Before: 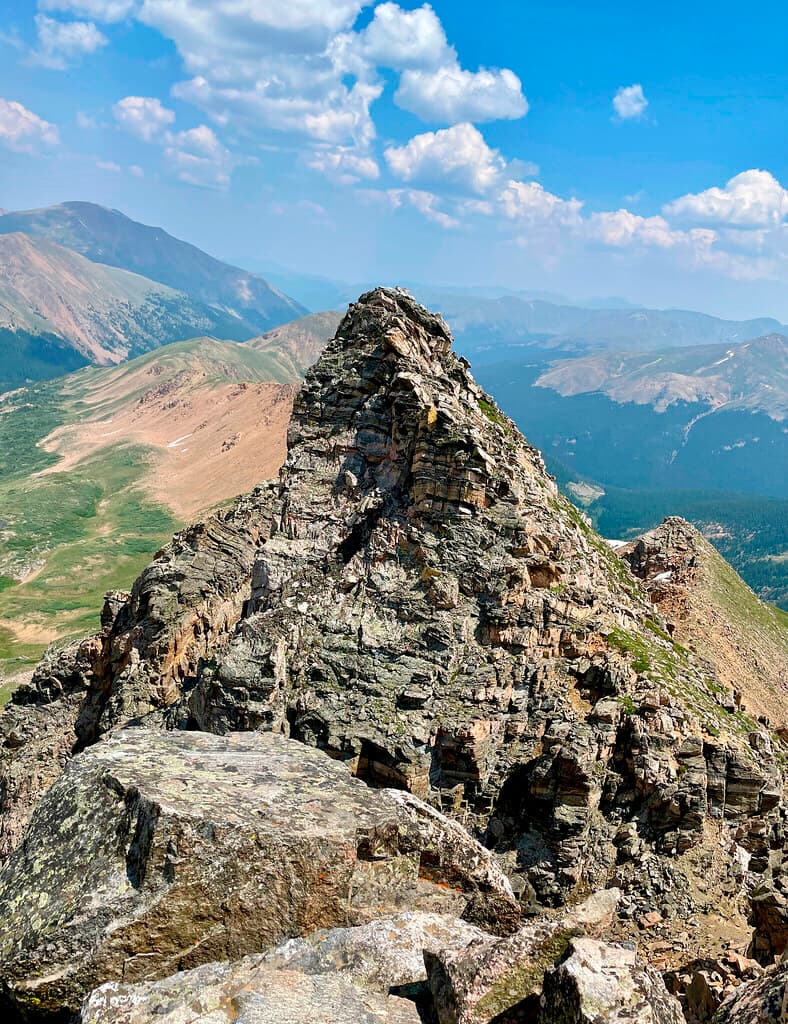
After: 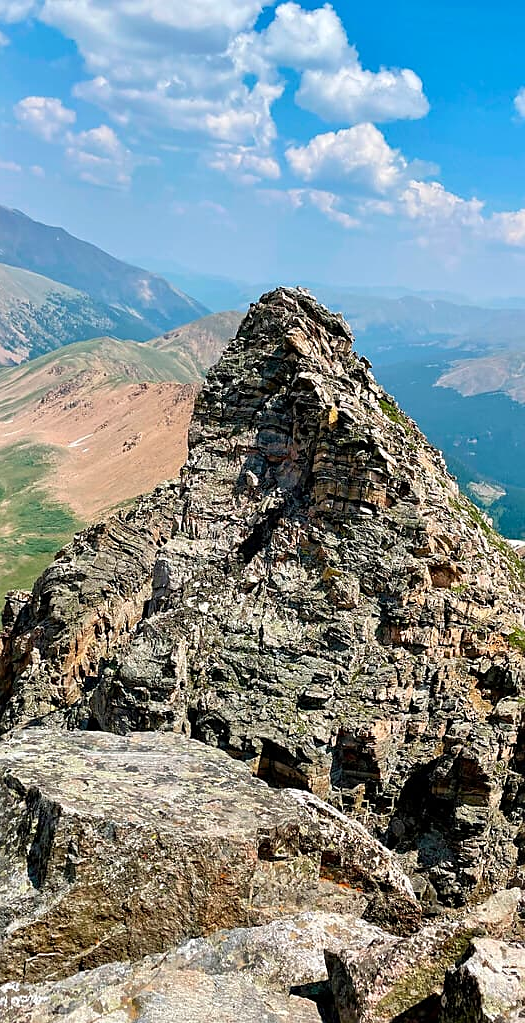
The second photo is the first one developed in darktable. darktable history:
crop and rotate: left 12.673%, right 20.66%
sharpen: radius 1.864, amount 0.398, threshold 1.271
